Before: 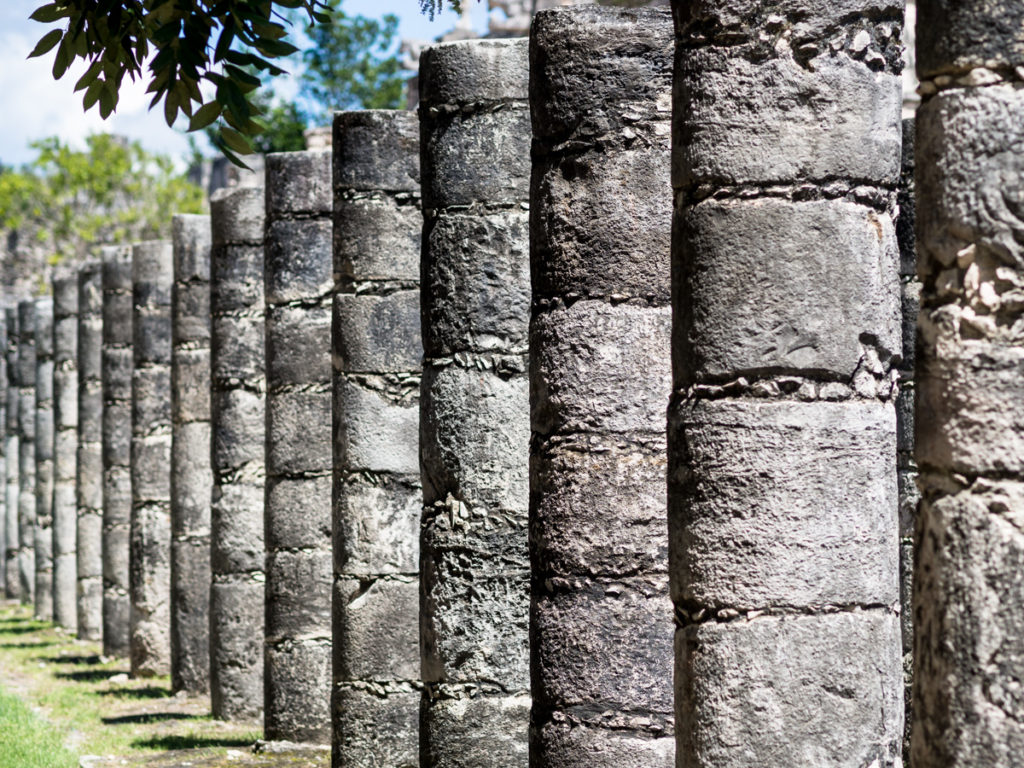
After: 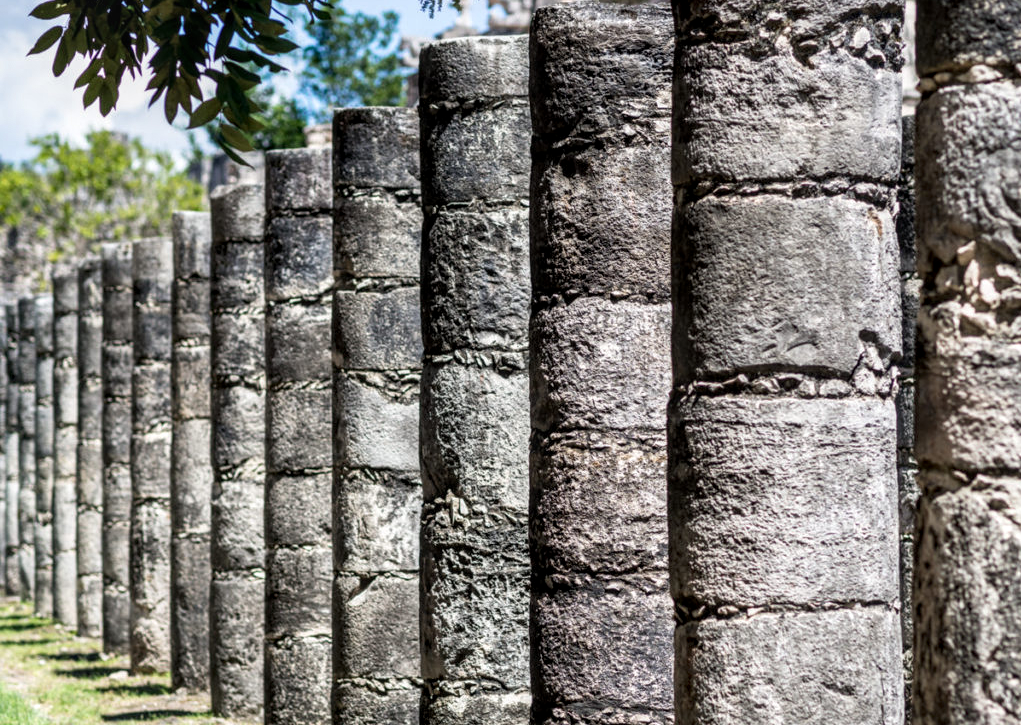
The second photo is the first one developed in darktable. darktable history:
local contrast: detail 130%
levels: mode automatic, black 0.023%, white 99.97%, levels [0.062, 0.494, 0.925]
crop: top 0.448%, right 0.264%, bottom 5.045%
